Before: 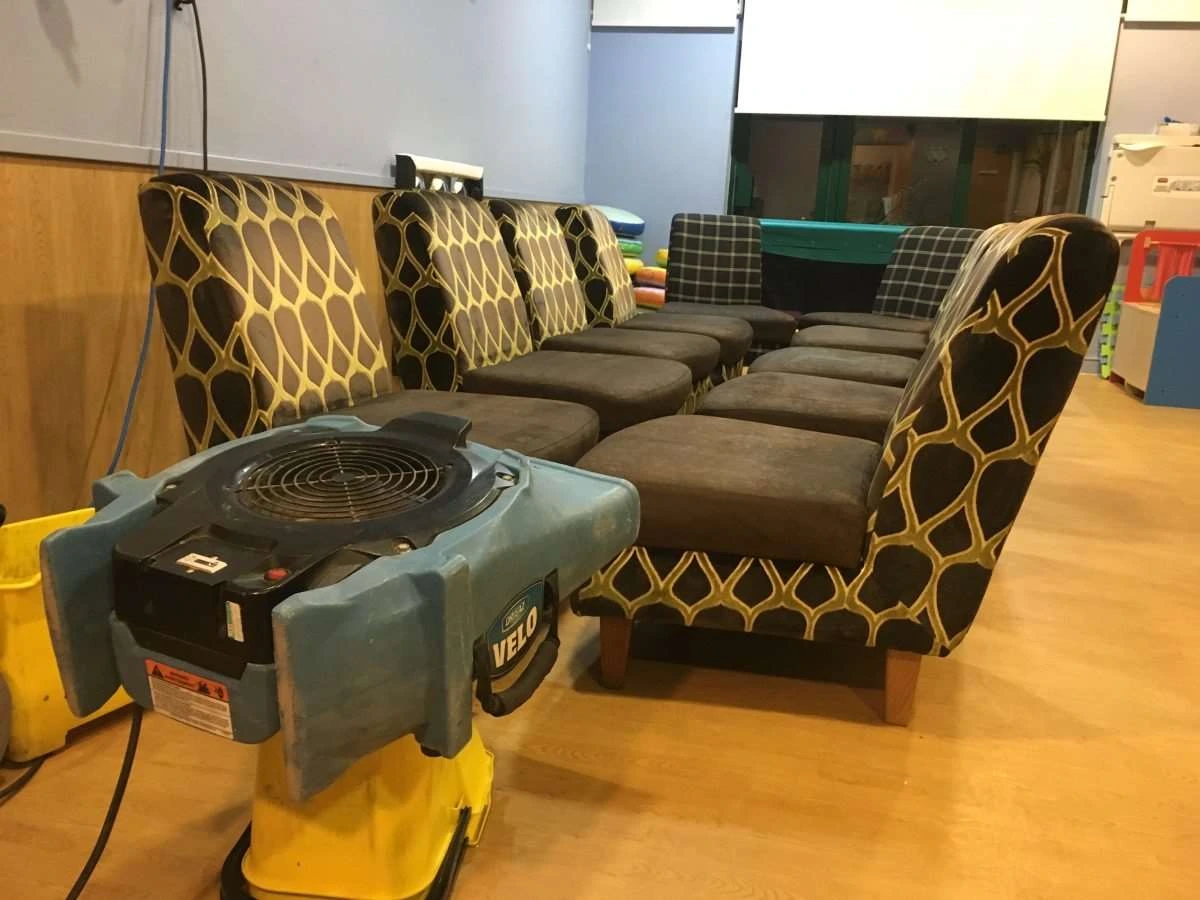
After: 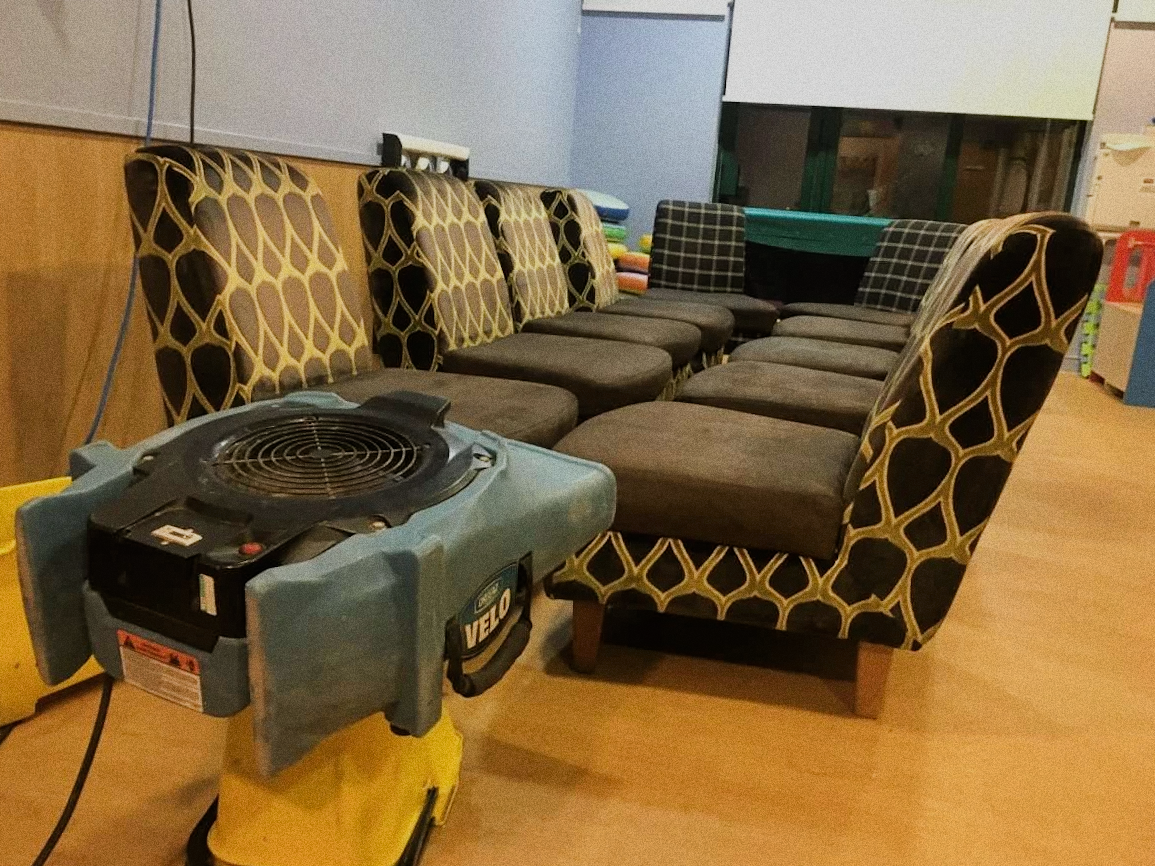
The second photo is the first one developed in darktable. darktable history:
crop and rotate: angle -1.69°
grain: coarseness 9.61 ISO, strength 35.62%
filmic rgb: black relative exposure -7.65 EV, white relative exposure 4.56 EV, hardness 3.61
